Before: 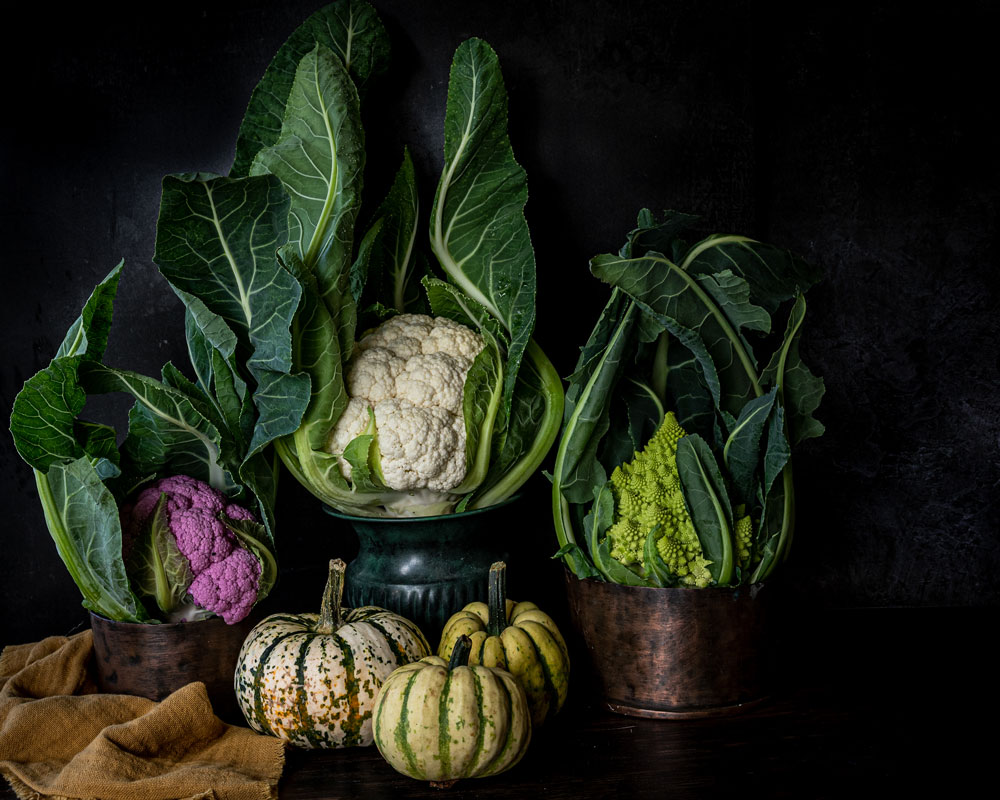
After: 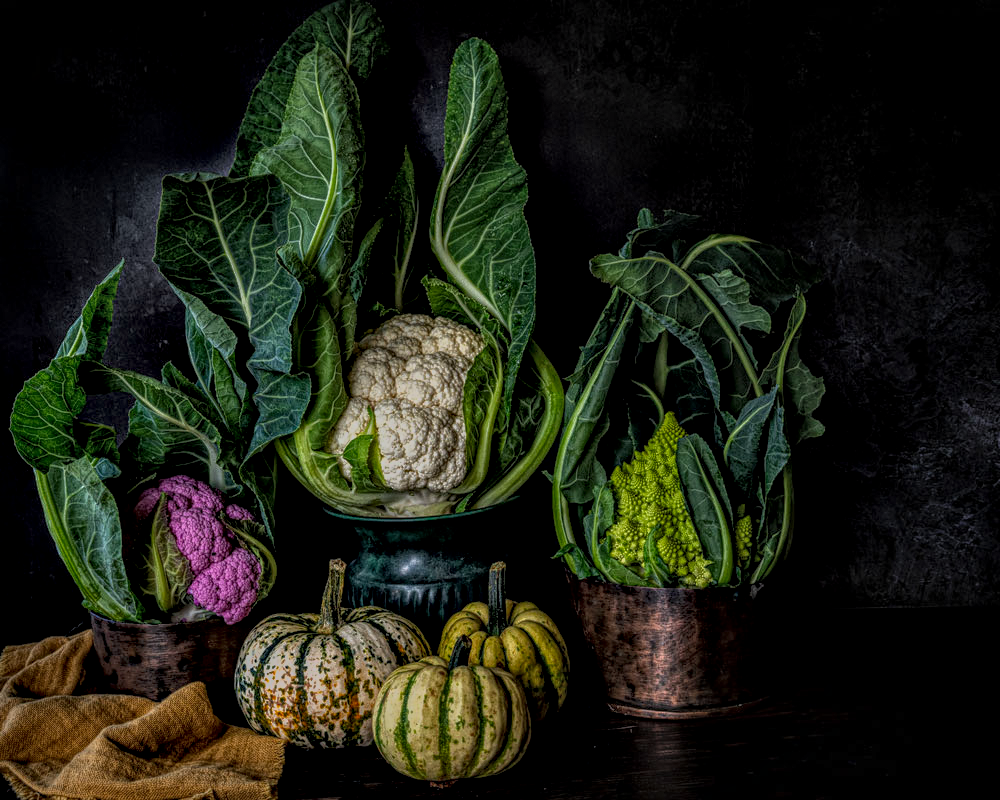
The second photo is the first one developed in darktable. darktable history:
local contrast: highlights 20%, shadows 26%, detail 199%, midtone range 0.2
exposure: compensate highlight preservation false
contrast equalizer: y [[0.6 ×6], [0.55 ×6], [0 ×6], [0 ×6], [0 ×6]]
